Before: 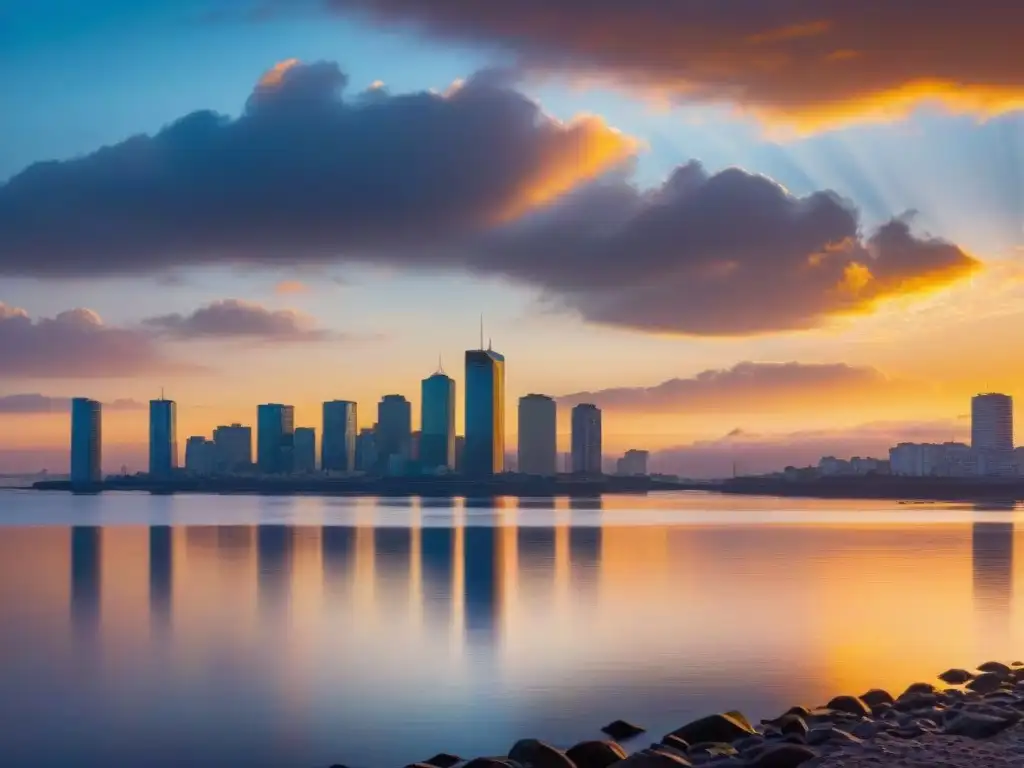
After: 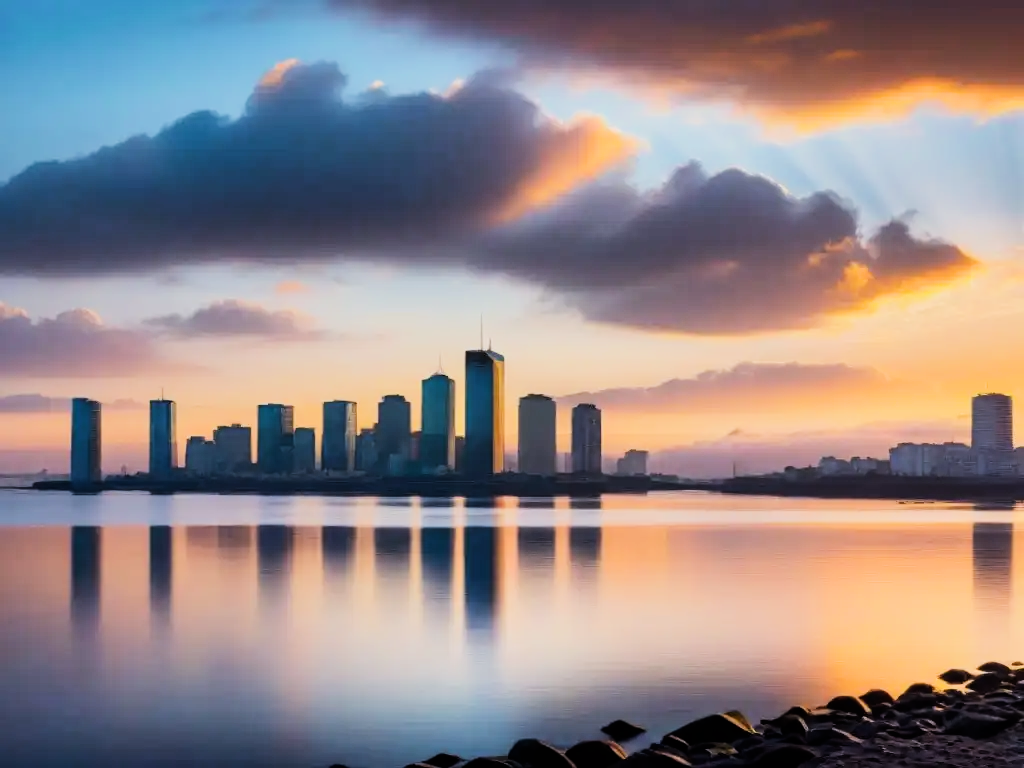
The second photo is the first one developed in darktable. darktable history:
tone equalizer: -8 EV -1.09 EV, -7 EV -1.05 EV, -6 EV -0.841 EV, -5 EV -0.543 EV, -3 EV 0.588 EV, -2 EV 0.891 EV, -1 EV 0.989 EV, +0 EV 1.06 EV, edges refinement/feathering 500, mask exposure compensation -1.57 EV, preserve details no
filmic rgb: black relative exposure -7.65 EV, white relative exposure 4.56 EV, threshold 3.02 EV, hardness 3.61, enable highlight reconstruction true
exposure: exposure 0.127 EV, compensate highlight preservation false
